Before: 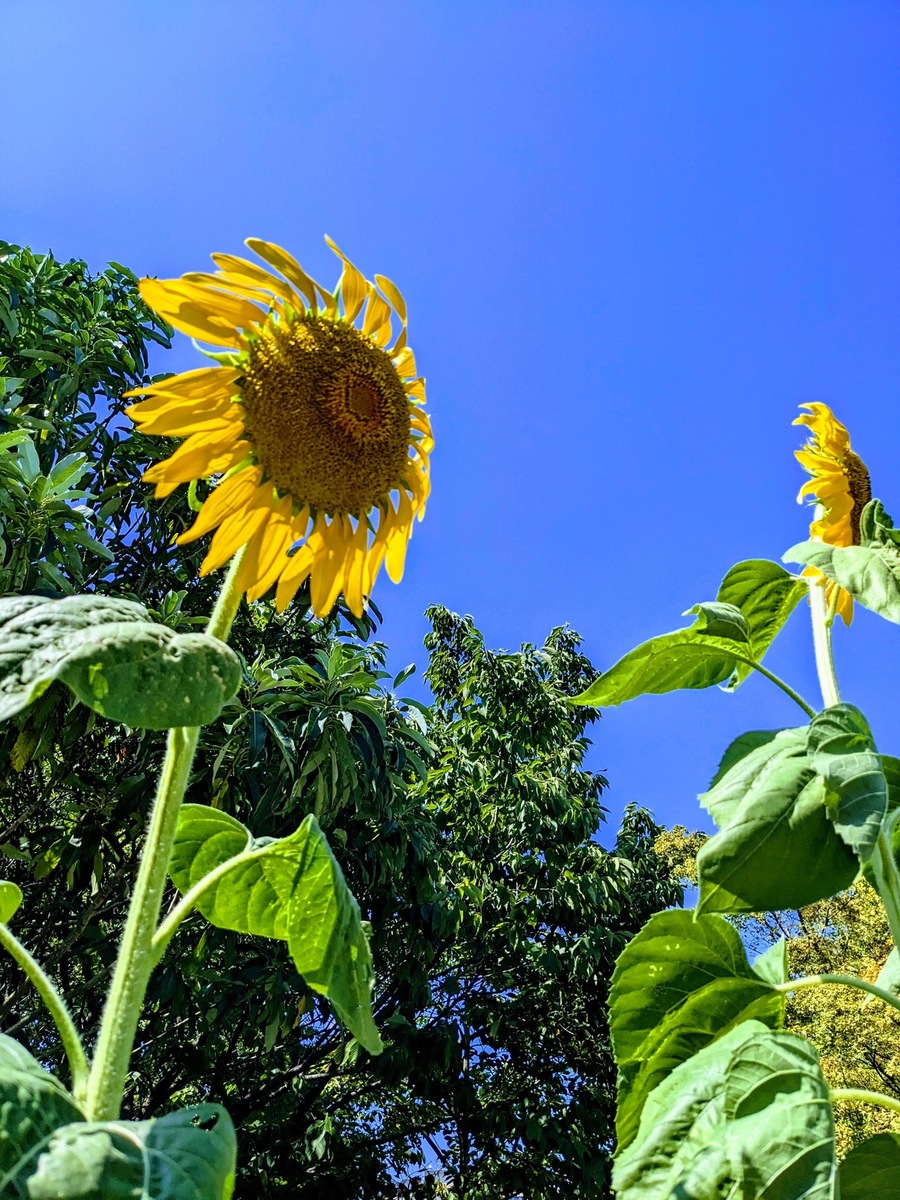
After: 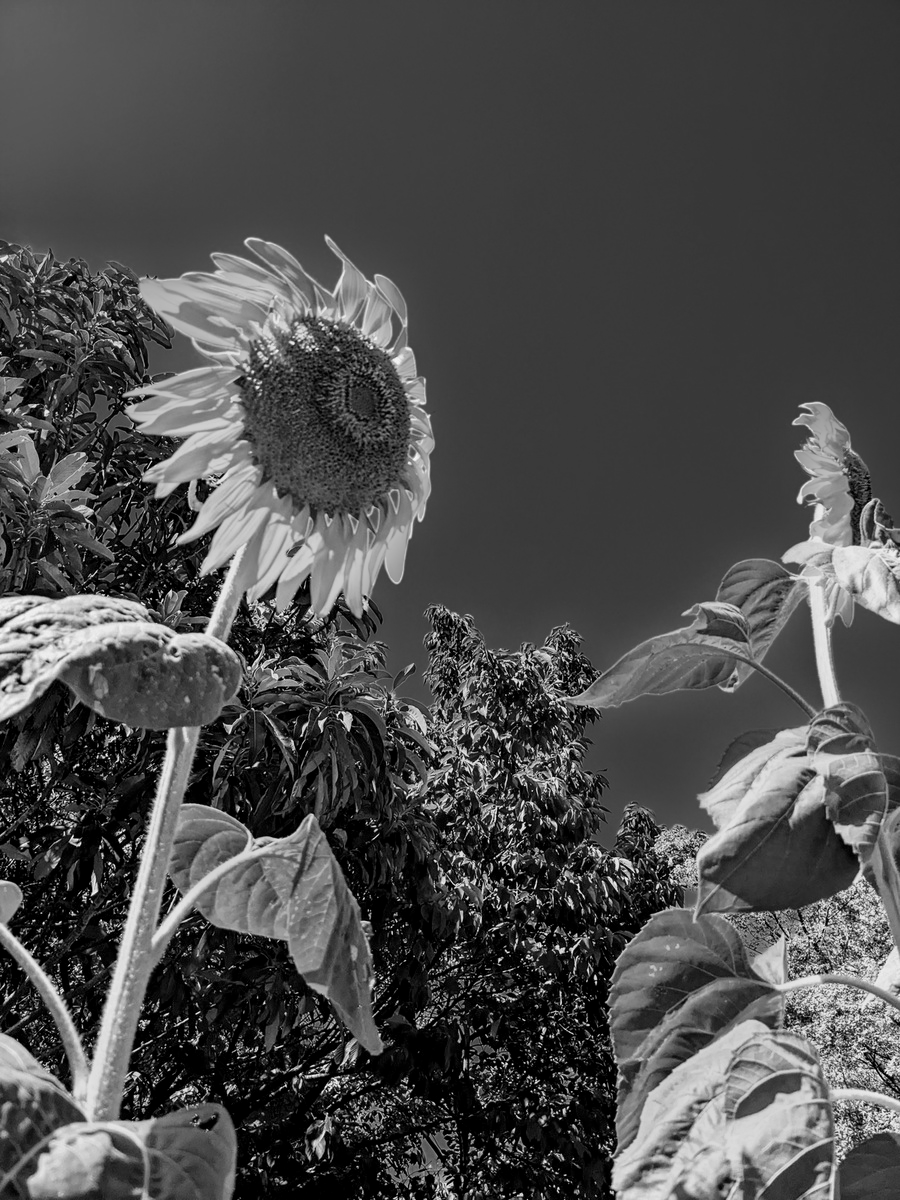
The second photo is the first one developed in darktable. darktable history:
color balance rgb: perceptual saturation grading › global saturation 20%, perceptual saturation grading › highlights -25%, perceptual saturation grading › shadows 25%, global vibrance 50%
contrast brightness saturation: contrast 0.08, saturation 0.2
exposure: black level correction 0.001, exposure 0.3 EV, compensate highlight preservation false
monochrome: a 26.22, b 42.67, size 0.8
